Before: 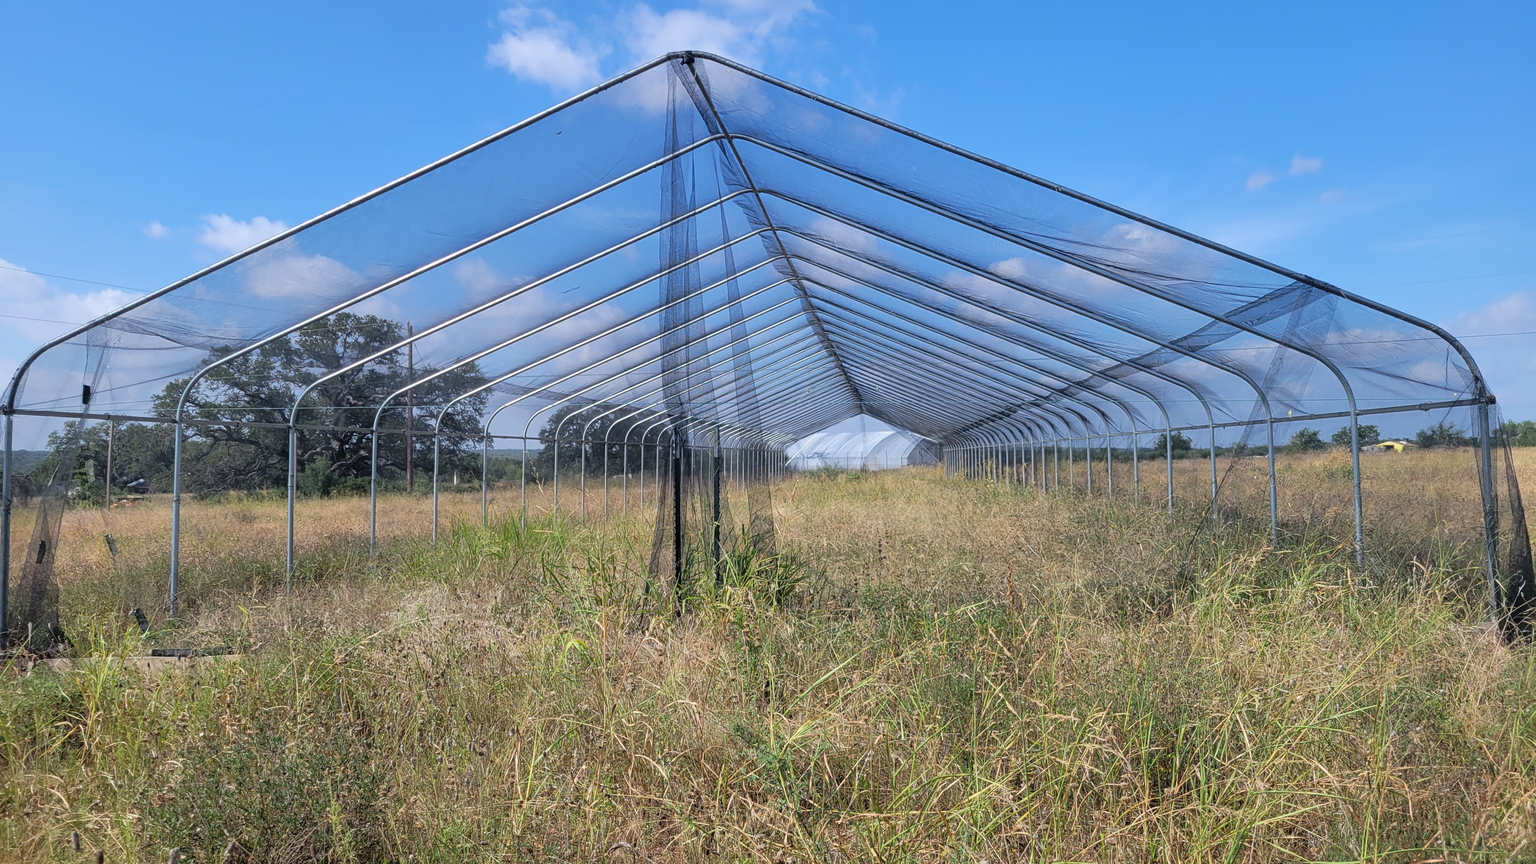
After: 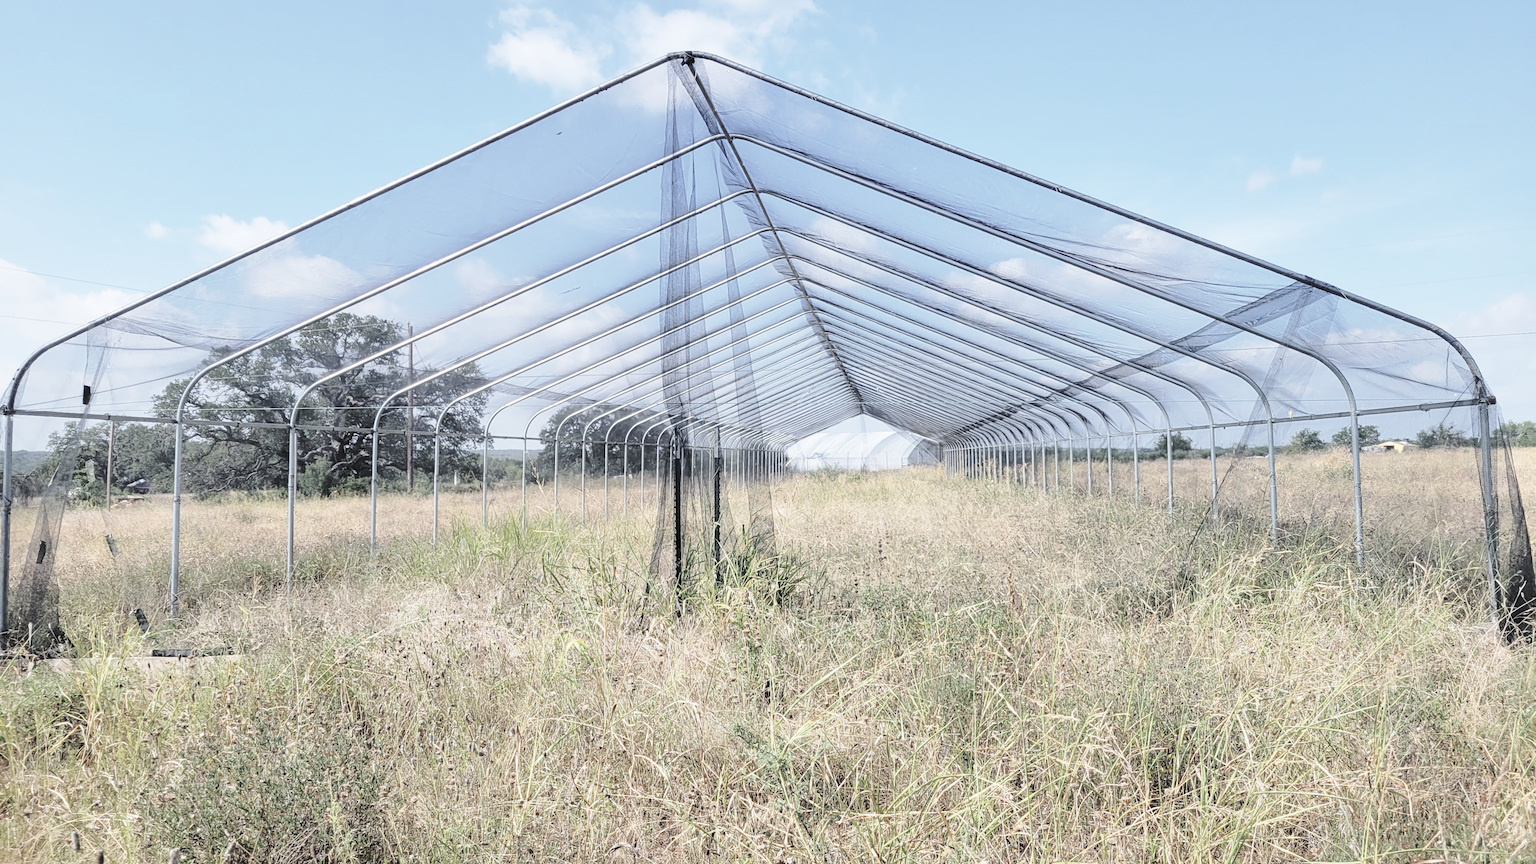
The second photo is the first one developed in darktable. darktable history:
contrast brightness saturation: brightness 0.186, saturation -0.503
base curve: curves: ch0 [(0, 0) (0.028, 0.03) (0.121, 0.232) (0.46, 0.748) (0.859, 0.968) (1, 1)], exposure shift 0.01, preserve colors none
